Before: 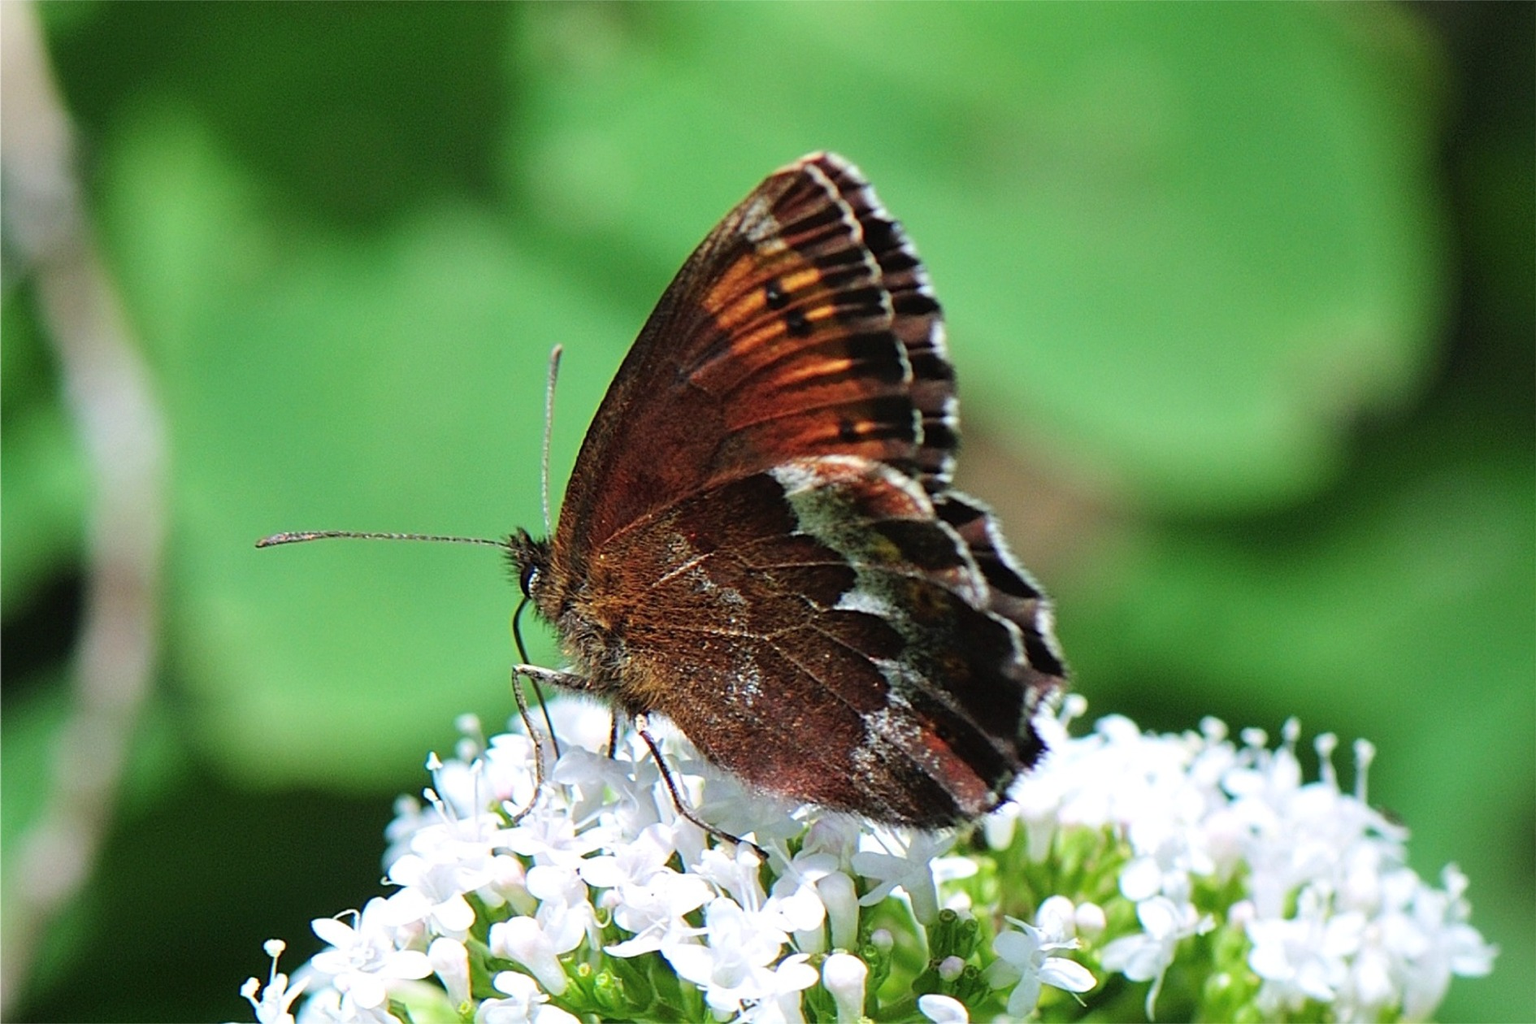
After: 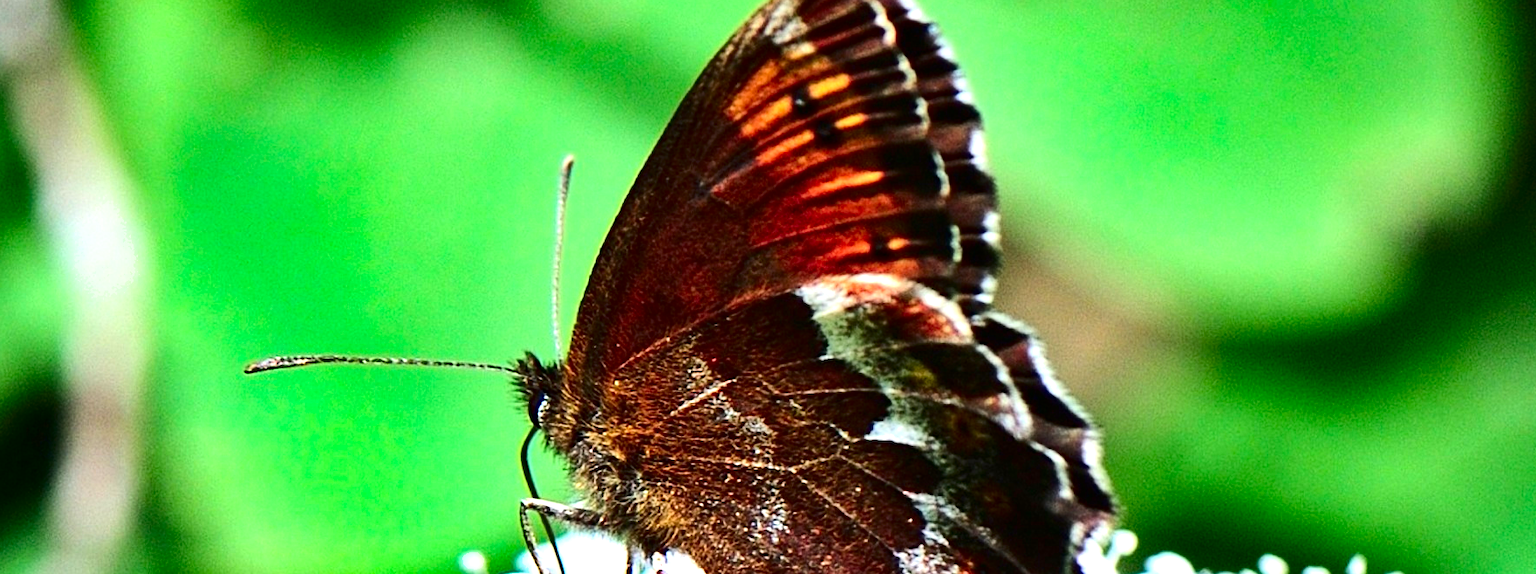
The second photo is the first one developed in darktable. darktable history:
crop: left 1.831%, top 19.528%, right 4.952%, bottom 28.093%
contrast brightness saturation: contrast 0.223, brightness -0.19, saturation 0.238
exposure: black level correction 0, exposure 0.891 EV, compensate exposure bias true, compensate highlight preservation false
shadows and highlights: shadows 58.63, highlights color adjustment 72.34%, soften with gaussian
